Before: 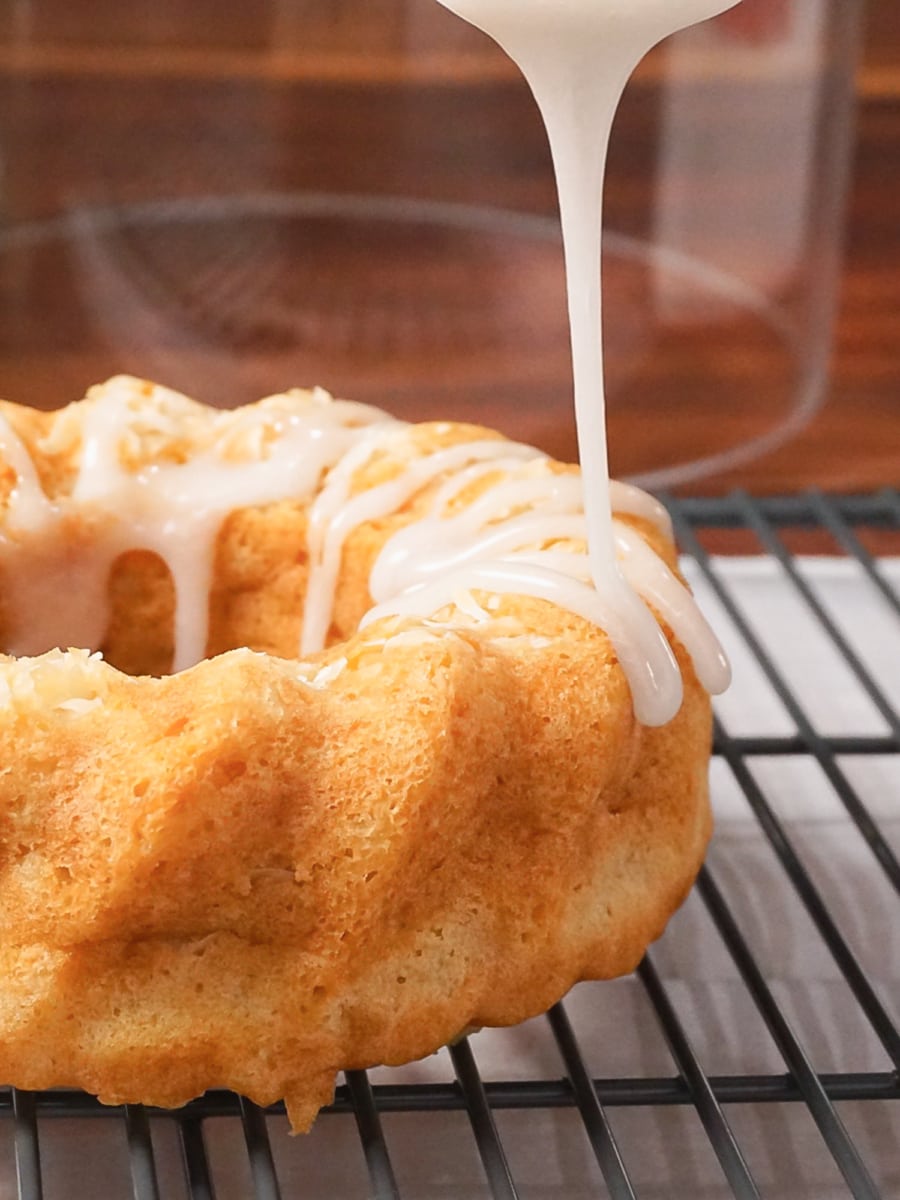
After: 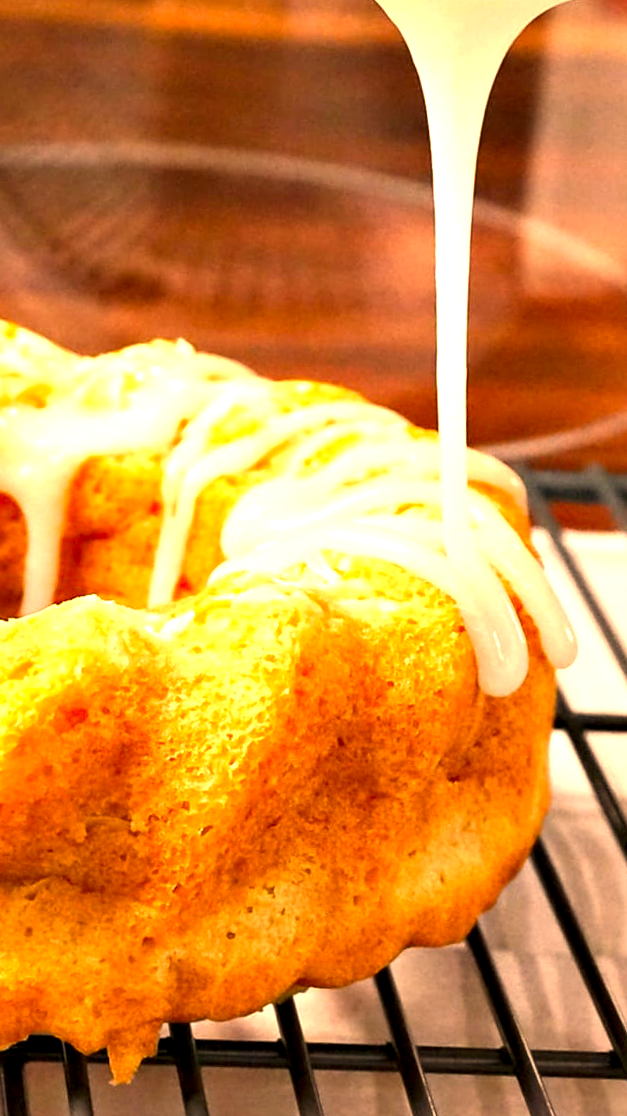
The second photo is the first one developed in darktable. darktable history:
contrast equalizer: octaves 7, y [[0.6 ×6], [0.55 ×6], [0 ×6], [0 ×6], [0 ×6]]
exposure: black level correction 0, exposure 0.932 EV, compensate highlight preservation false
color correction: highlights a* 18.67, highlights b* 34.95, shadows a* 1.02, shadows b* 6.8, saturation 1.03
crop and rotate: angle -3.25°, left 14.129%, top 0.03%, right 10.948%, bottom 0.059%
